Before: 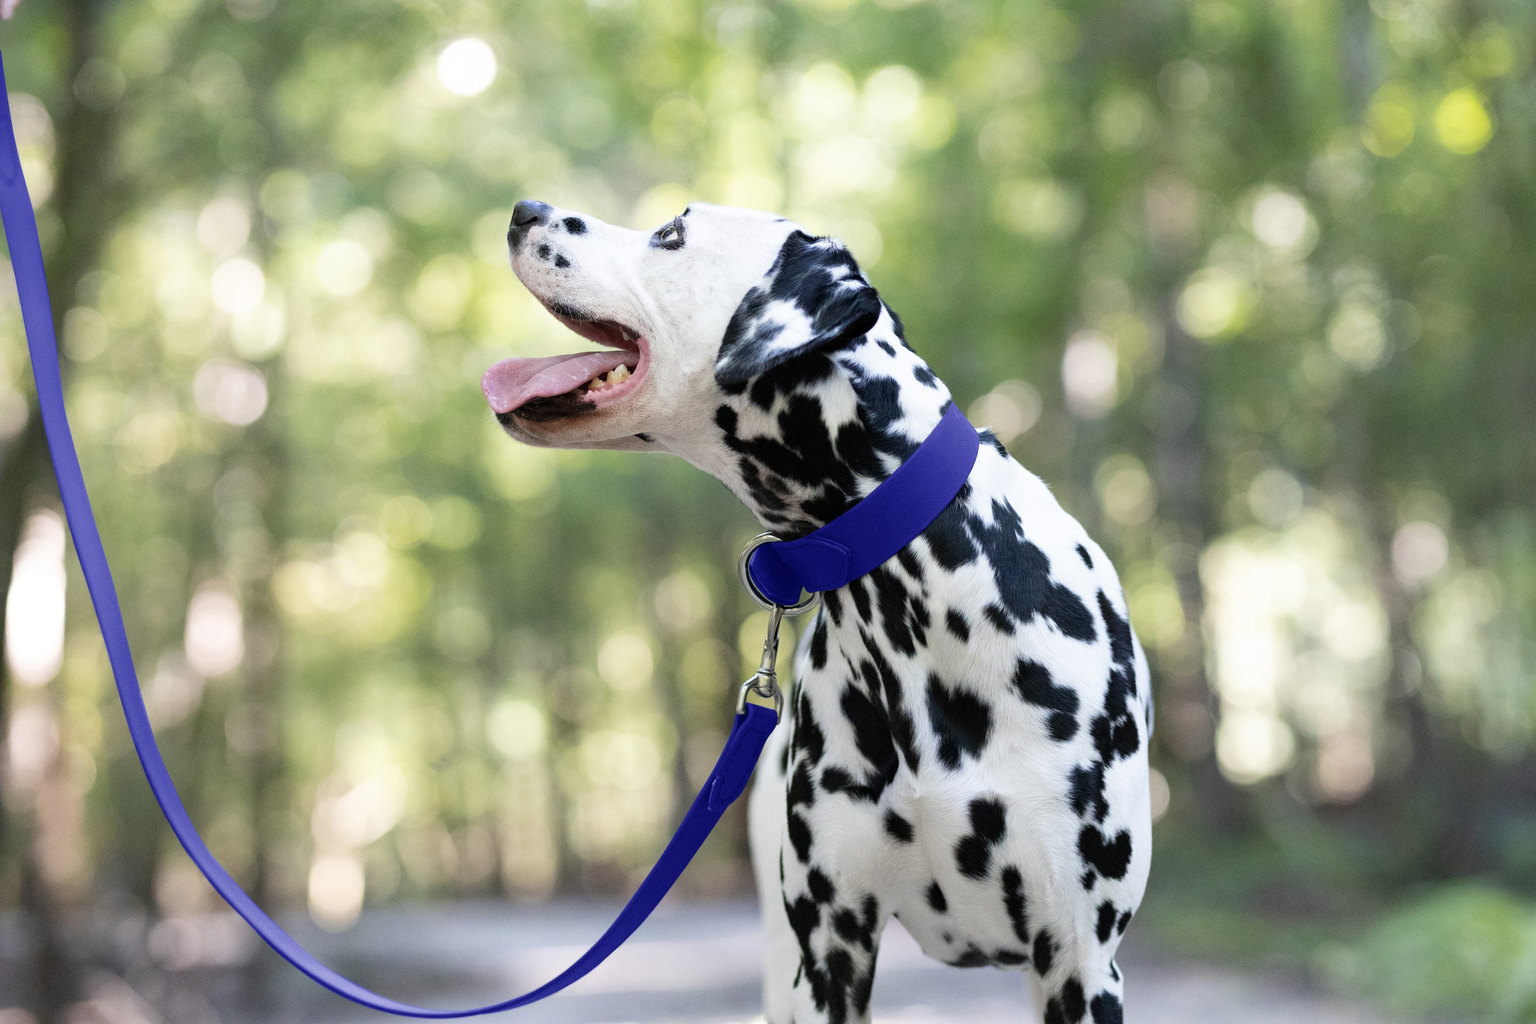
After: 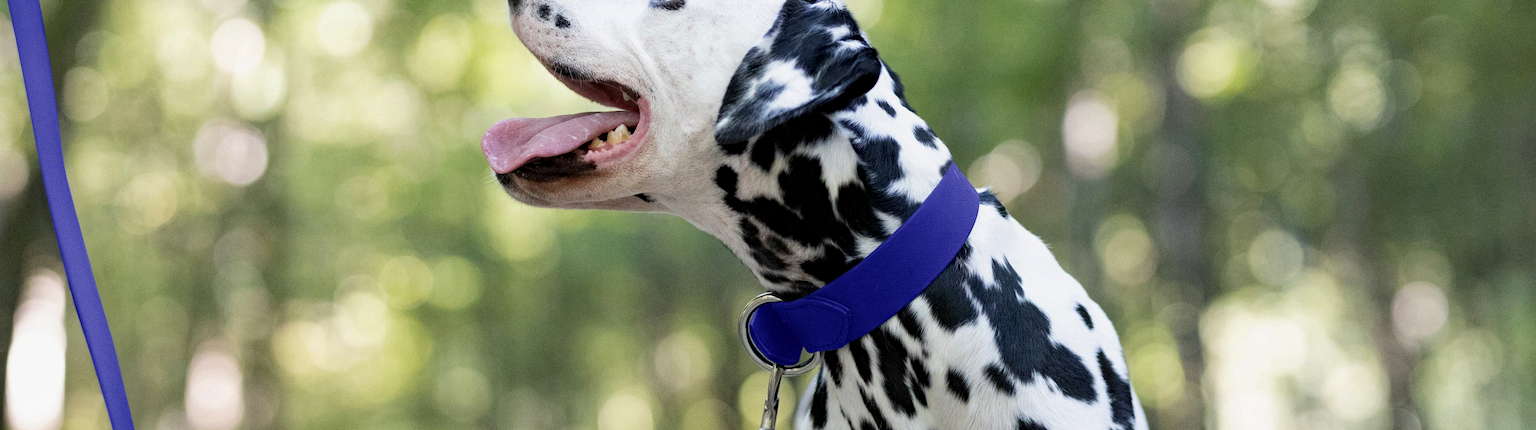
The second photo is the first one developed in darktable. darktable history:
crop and rotate: top 23.445%, bottom 34.534%
exposure: exposure -0.149 EV, compensate highlight preservation false
local contrast: highlights 101%, shadows 100%, detail 120%, midtone range 0.2
haze removal: compatibility mode true, adaptive false
